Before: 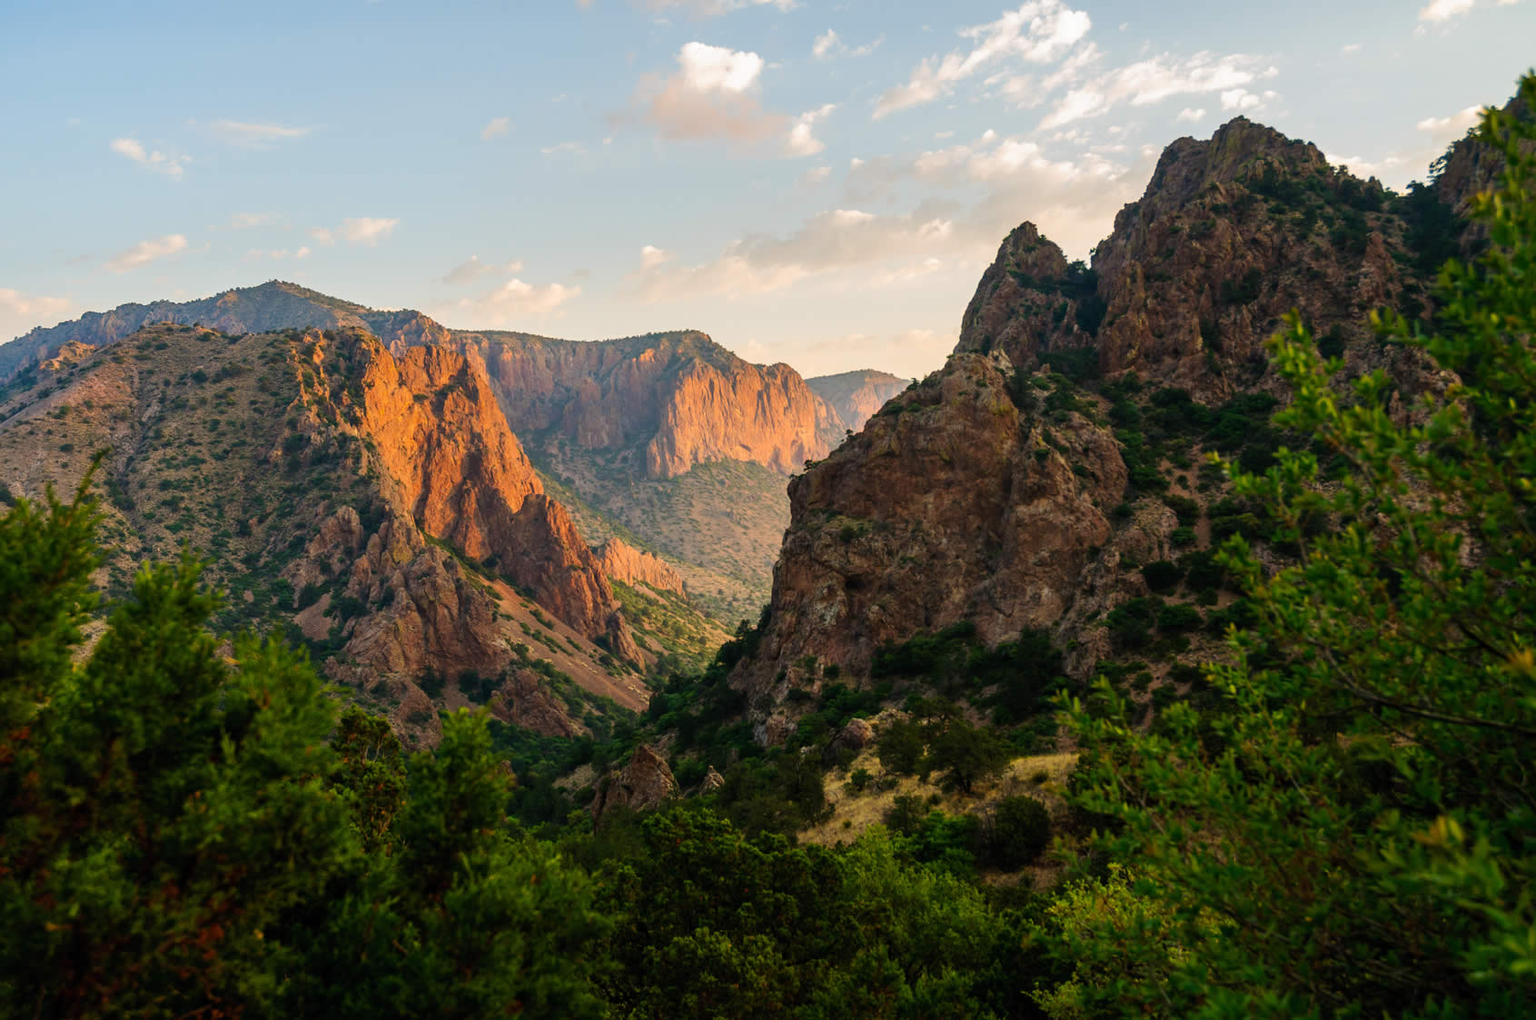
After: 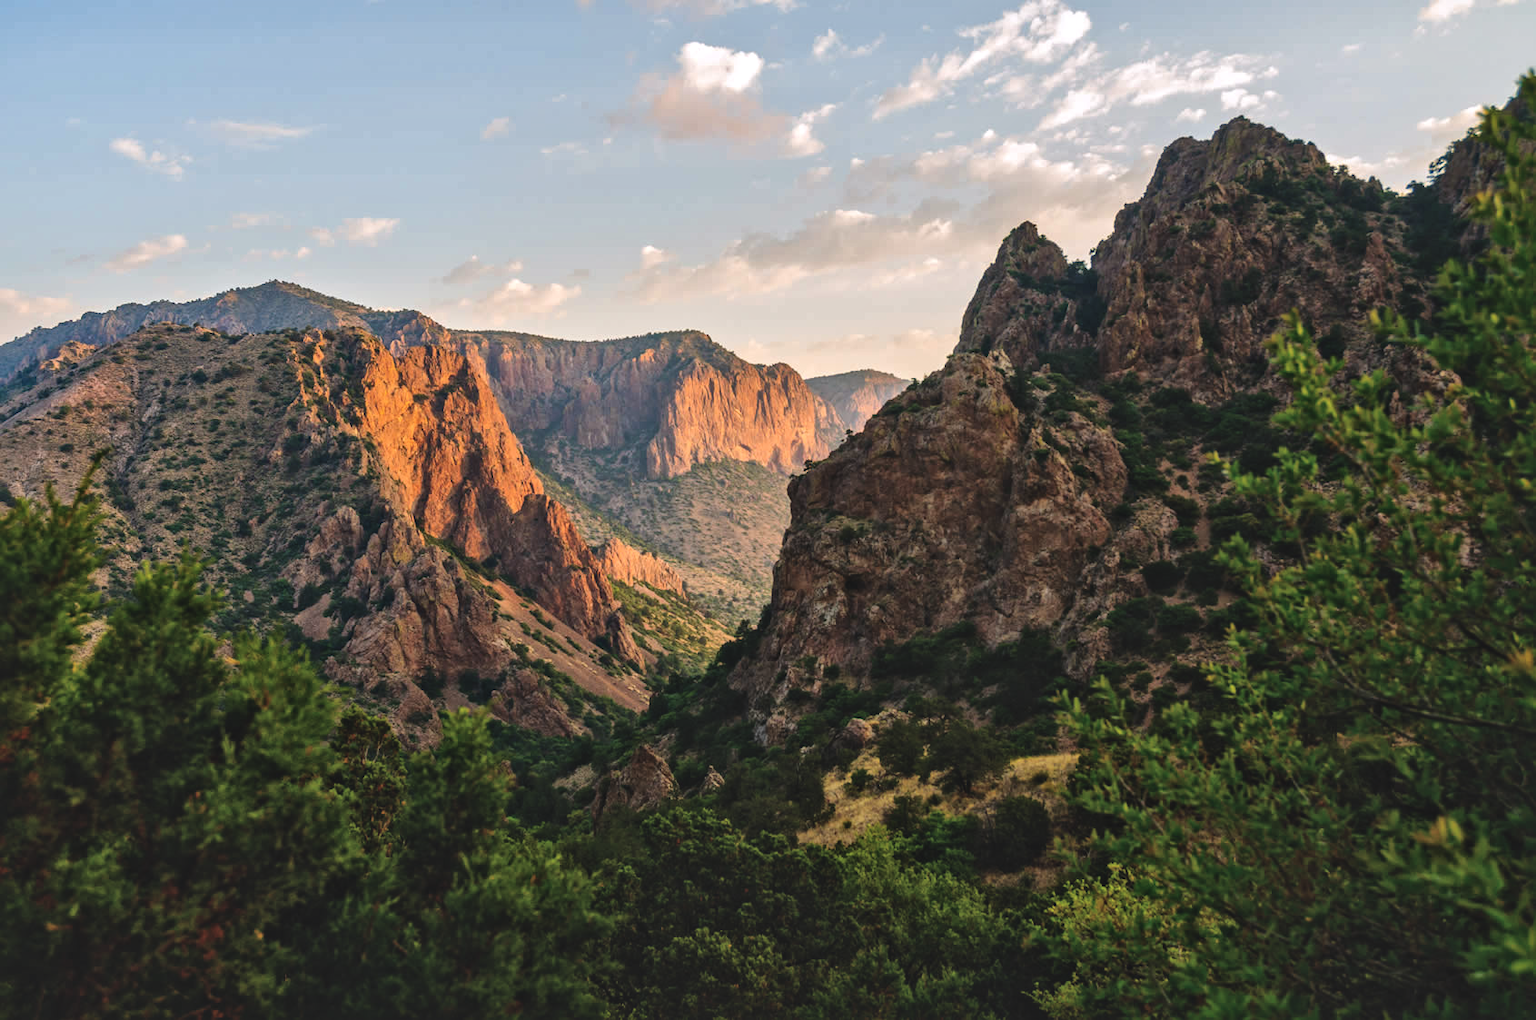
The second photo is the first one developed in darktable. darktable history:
local contrast: mode bilateral grid, contrast 20, coarseness 20, detail 150%, midtone range 0.2
white balance: red 1.009, blue 1.027
exposure: black level correction -0.015, exposure -0.125 EV, compensate highlight preservation false
contrast equalizer: octaves 7, y [[0.6 ×6], [0.55 ×6], [0 ×6], [0 ×6], [0 ×6]], mix 0.15
